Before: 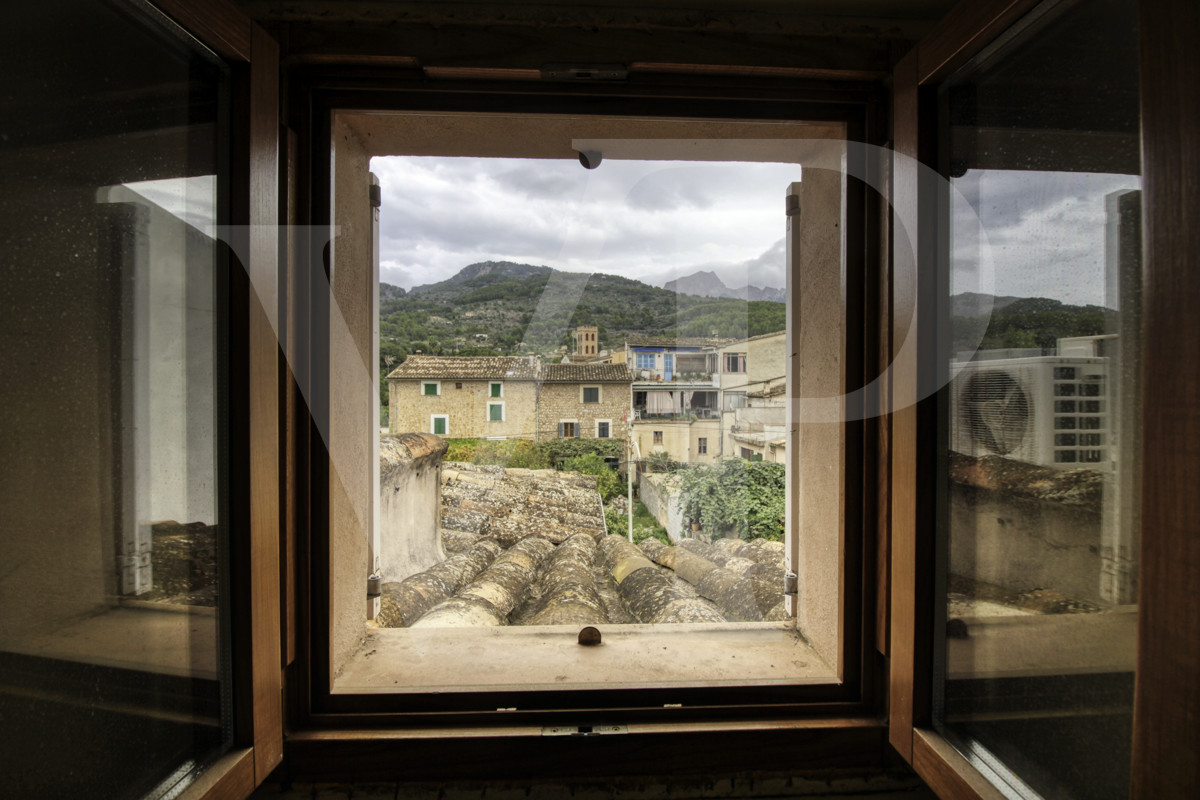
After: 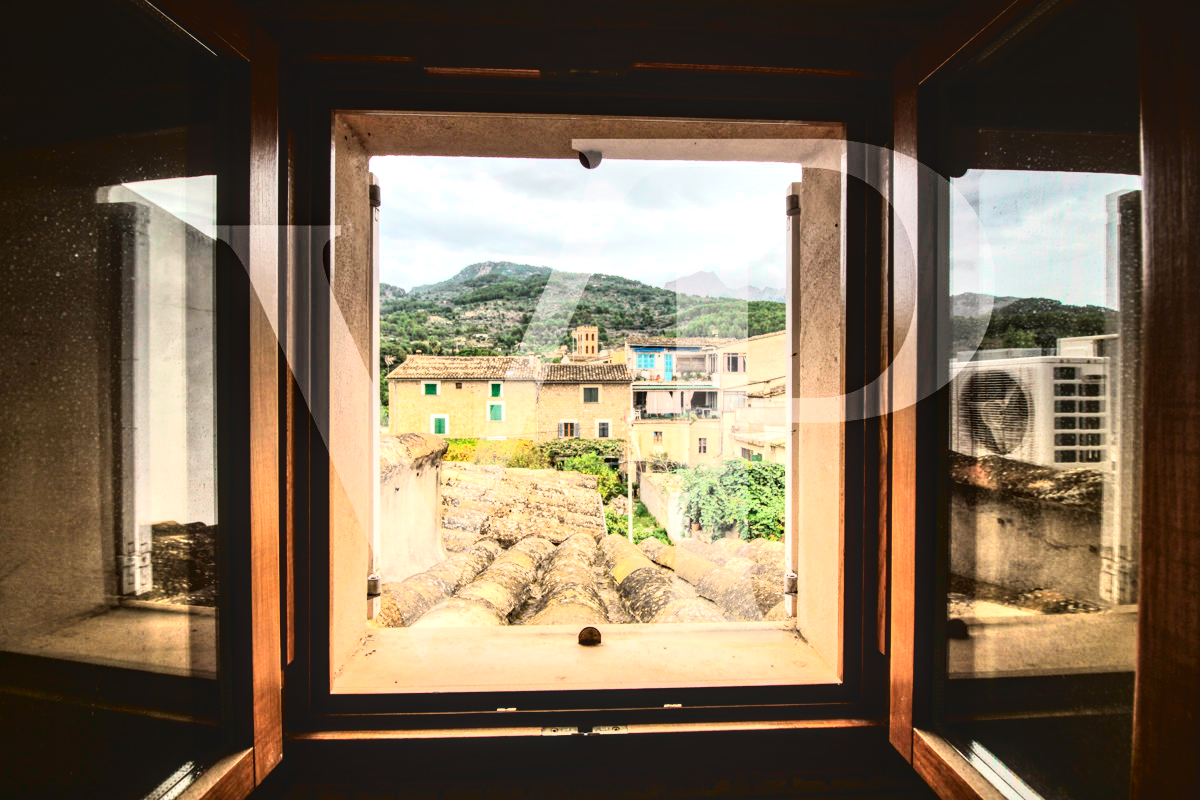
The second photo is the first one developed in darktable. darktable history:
tone curve: curves: ch0 [(0, 0.049) (0.113, 0.084) (0.285, 0.301) (0.673, 0.796) (0.845, 0.932) (0.994, 0.971)]; ch1 [(0, 0) (0.456, 0.424) (0.498, 0.5) (0.57, 0.557) (0.631, 0.635) (1, 1)]; ch2 [(0, 0) (0.395, 0.398) (0.44, 0.456) (0.502, 0.507) (0.55, 0.559) (0.67, 0.702) (1, 1)], color space Lab, independent channels, preserve colors none
local contrast: detail 130%
tone equalizer: -8 EV -1.08 EV, -7 EV -1.01 EV, -6 EV -0.867 EV, -5 EV -0.578 EV, -3 EV 0.578 EV, -2 EV 0.867 EV, -1 EV 1.01 EV, +0 EV 1.08 EV, edges refinement/feathering 500, mask exposure compensation -1.57 EV, preserve details no
